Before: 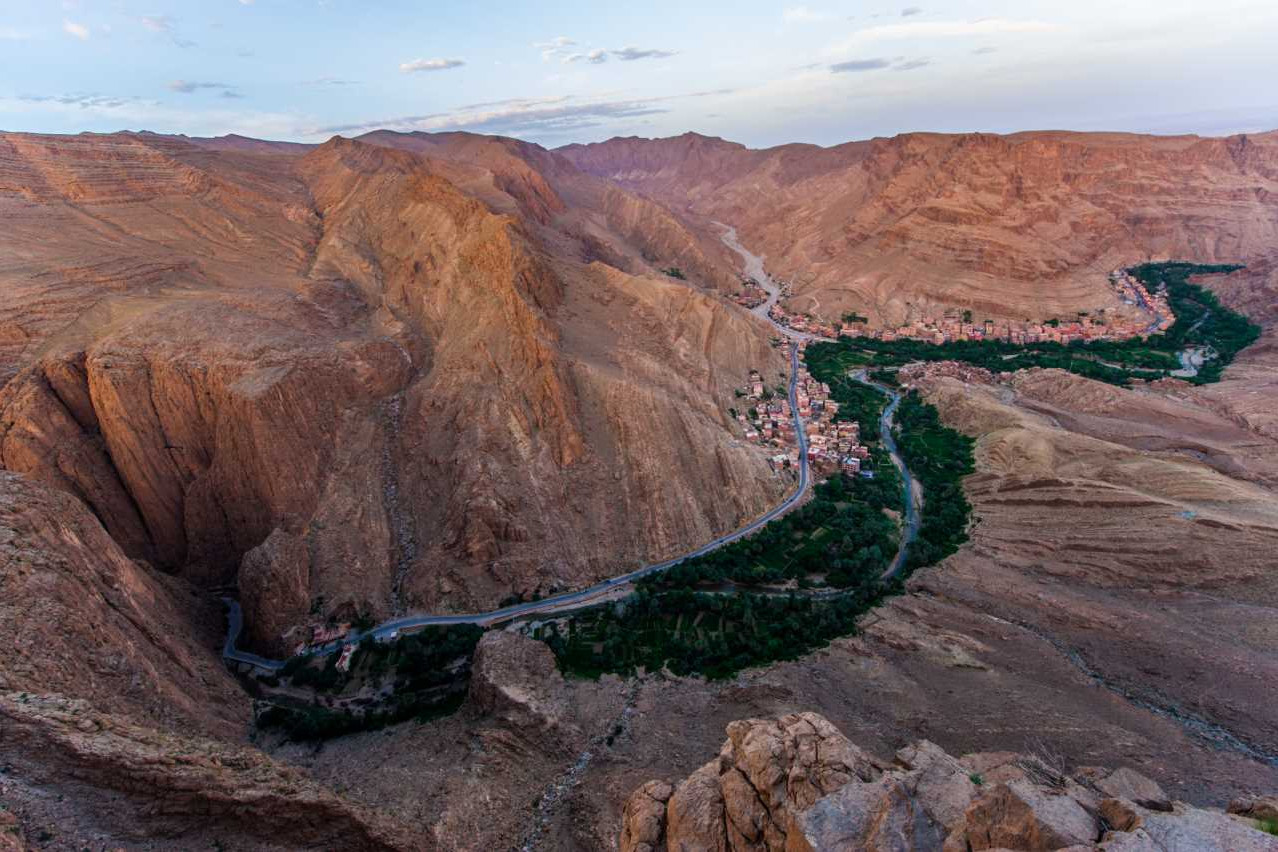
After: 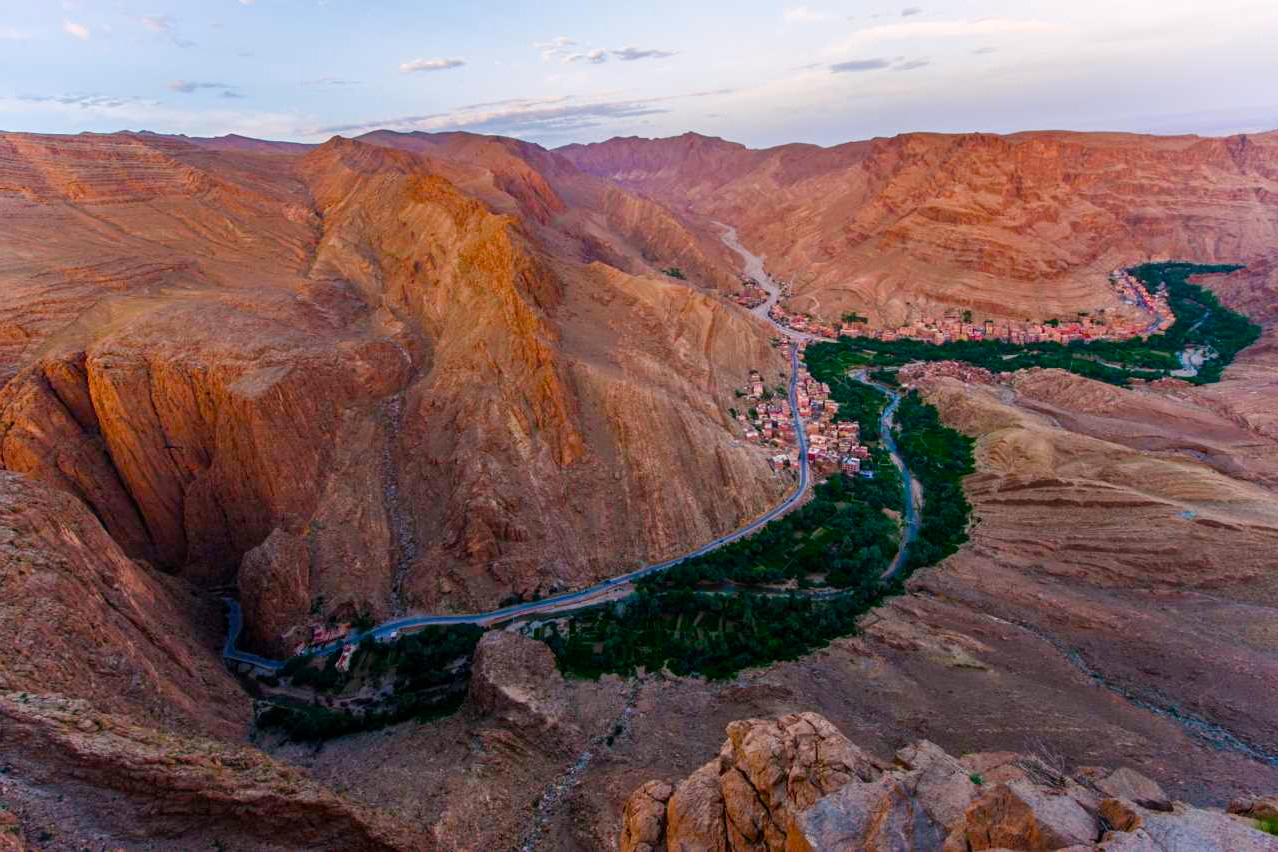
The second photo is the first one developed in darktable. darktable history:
color balance rgb: shadows lift › chroma 0.942%, shadows lift › hue 113.42°, perceptual saturation grading › global saturation 20%, perceptual saturation grading › highlights -25.542%, perceptual saturation grading › shadows 49.993%
color correction: highlights a* 3.34, highlights b* 1.62, saturation 1.19
contrast brightness saturation: saturation -0.055
